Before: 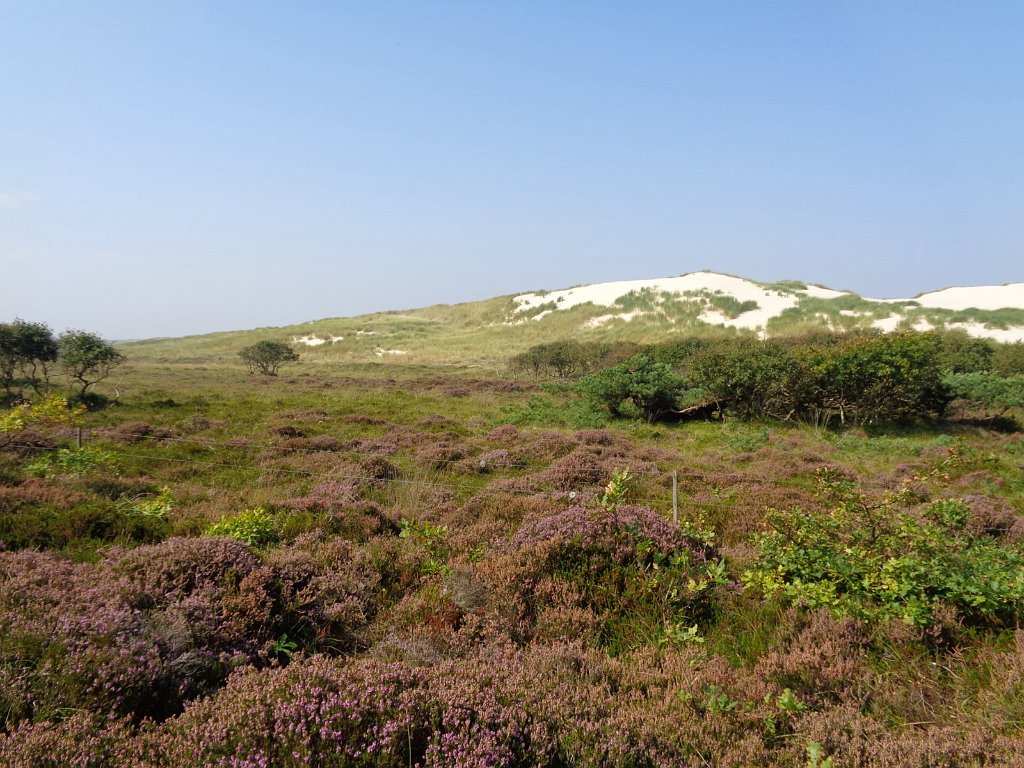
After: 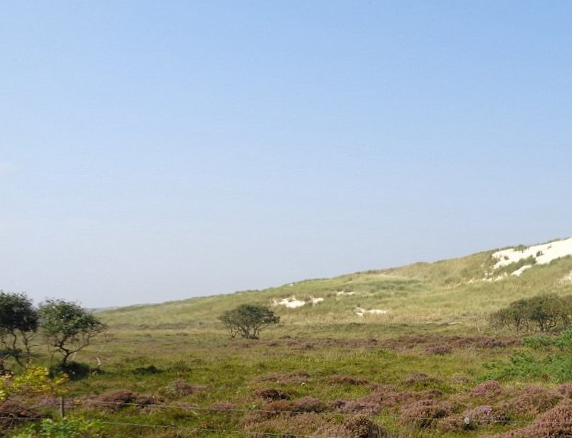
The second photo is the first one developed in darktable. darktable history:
rotate and perspective: rotation -1.77°, lens shift (horizontal) 0.004, automatic cropping off
crop and rotate: left 3.047%, top 7.509%, right 42.236%, bottom 37.598%
